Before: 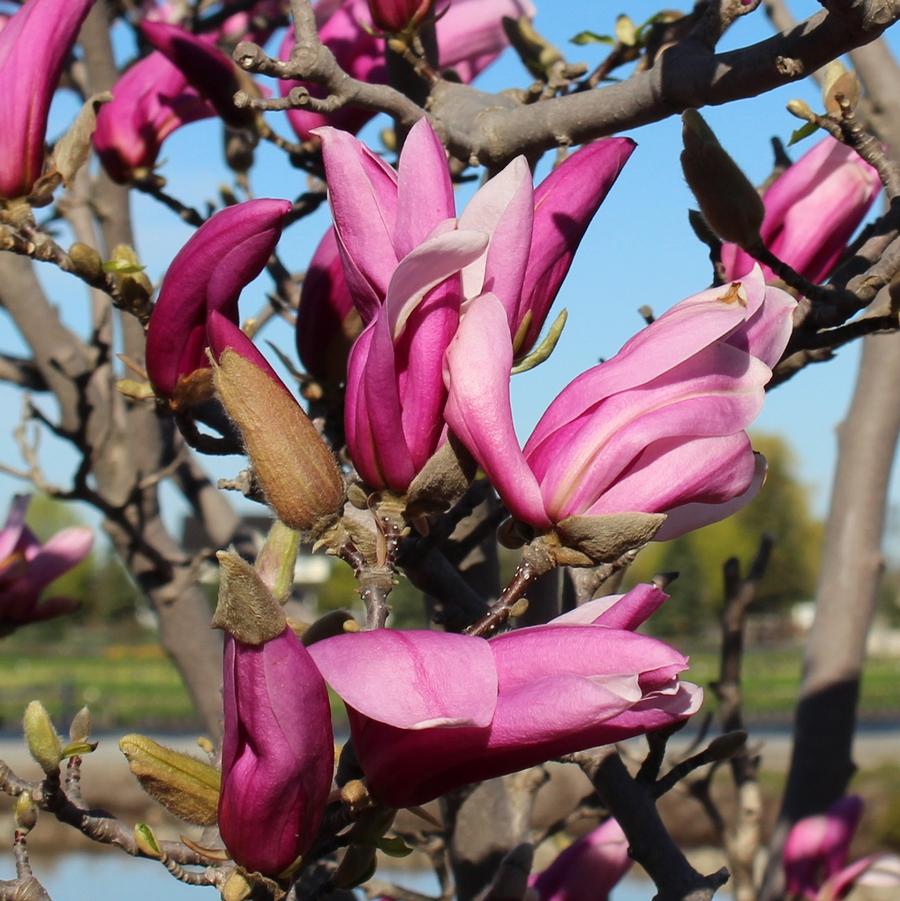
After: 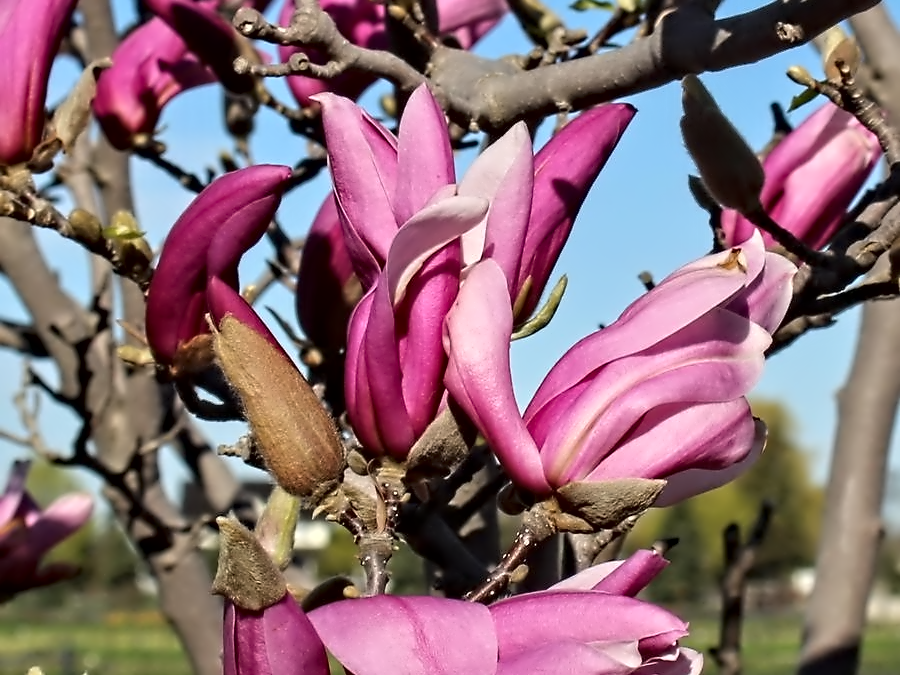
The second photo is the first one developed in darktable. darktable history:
crop: top 3.857%, bottom 21.132%
shadows and highlights: low approximation 0.01, soften with gaussian
contrast equalizer: octaves 7, y [[0.5, 0.542, 0.583, 0.625, 0.667, 0.708], [0.5 ×6], [0.5 ×6], [0, 0.033, 0.067, 0.1, 0.133, 0.167], [0, 0.05, 0.1, 0.15, 0.2, 0.25]]
